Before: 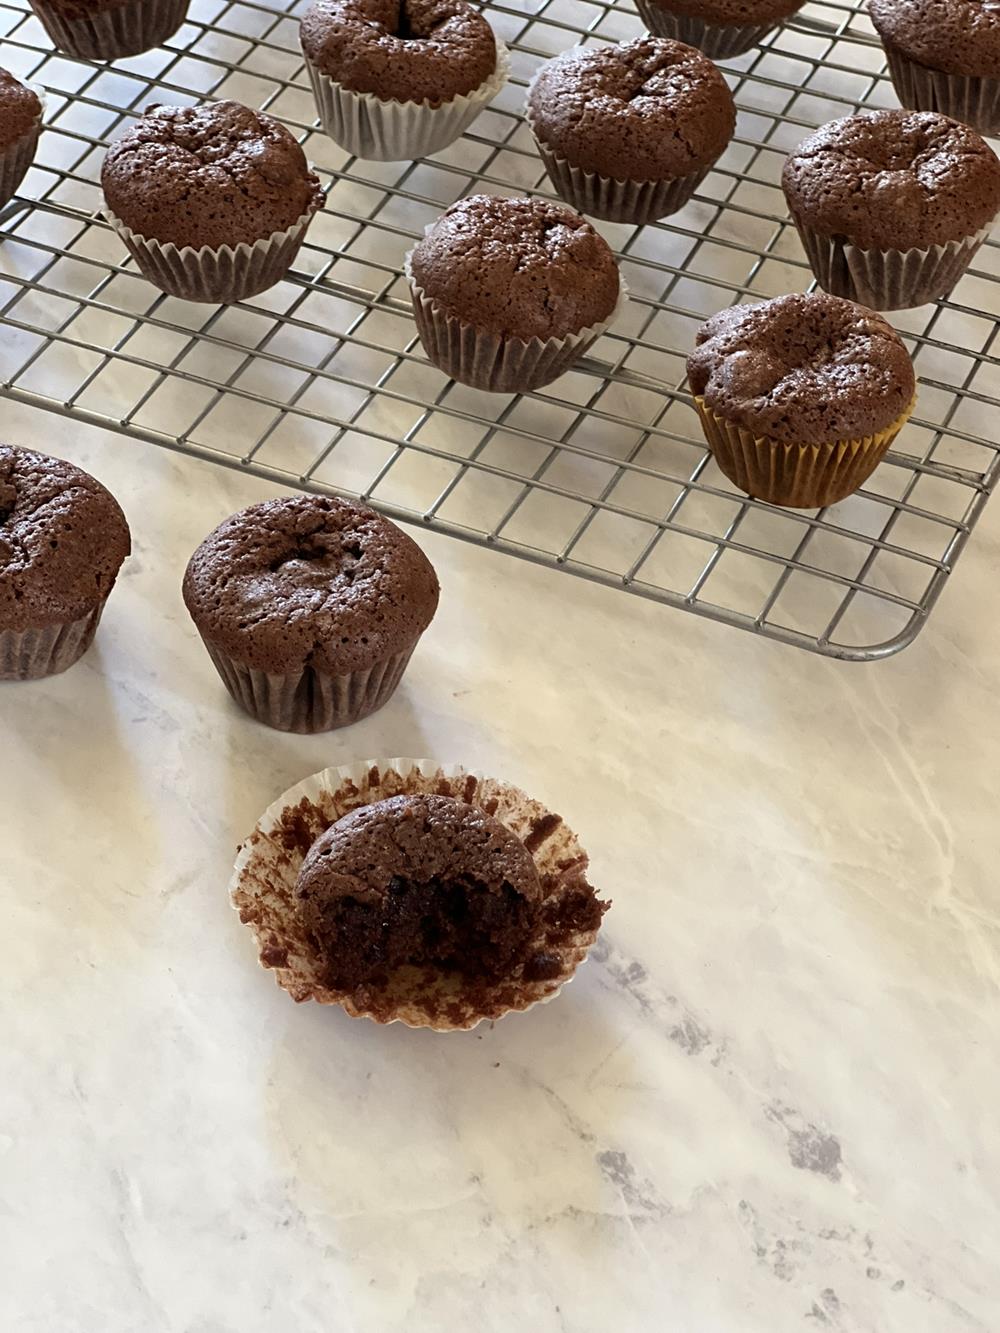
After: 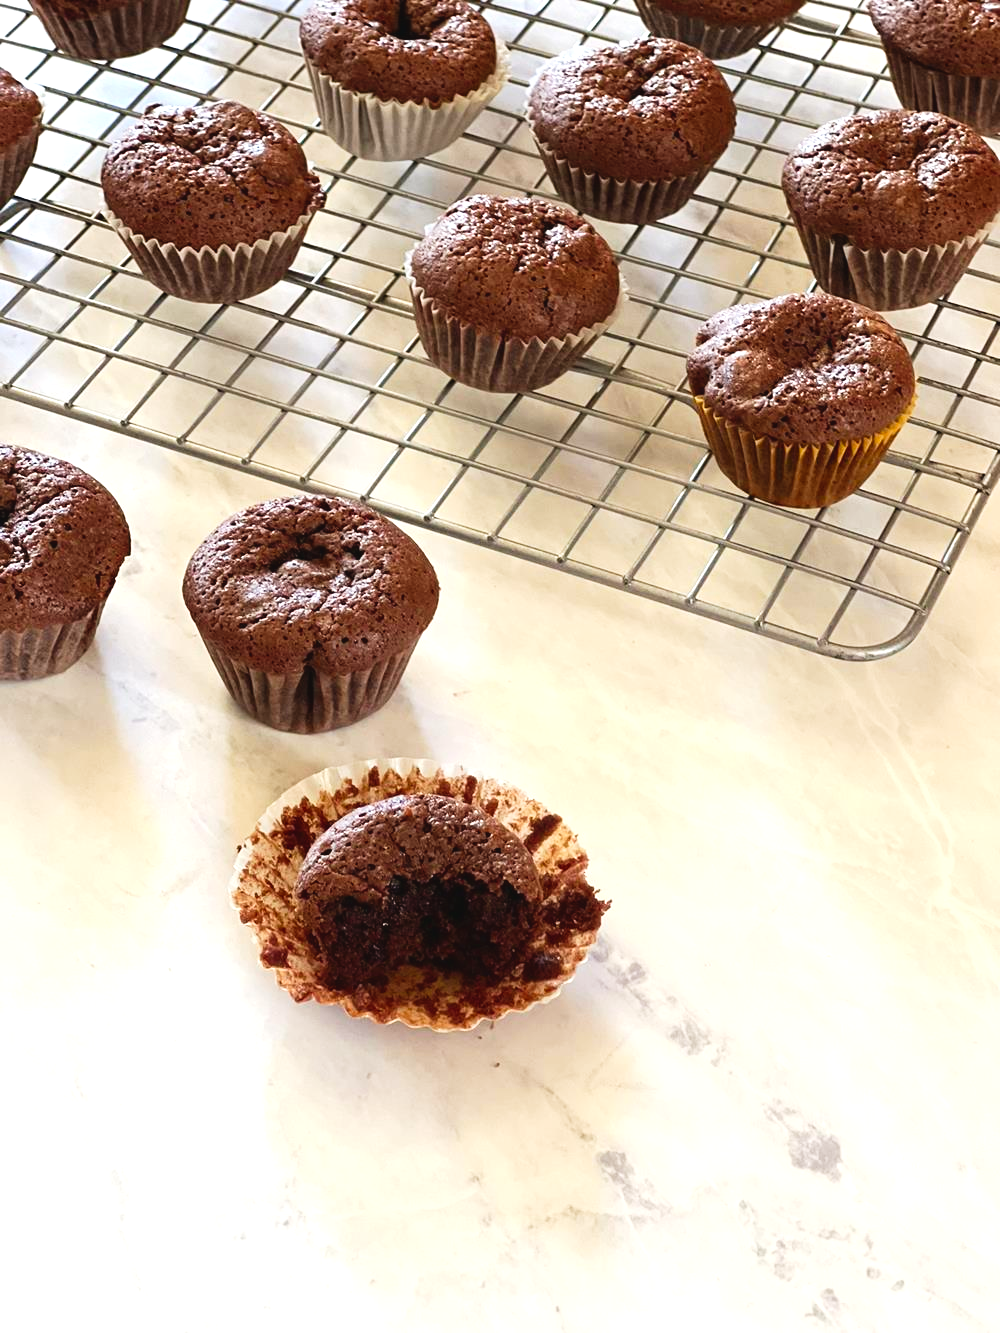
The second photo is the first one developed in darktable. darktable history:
tone curve: curves: ch0 [(0, 0.036) (0.119, 0.115) (0.461, 0.479) (0.715, 0.767) (0.817, 0.865) (1, 0.998)]; ch1 [(0, 0) (0.377, 0.416) (0.44, 0.461) (0.487, 0.49) (0.514, 0.525) (0.538, 0.561) (0.67, 0.713) (1, 1)]; ch2 [(0, 0) (0.38, 0.405) (0.463, 0.445) (0.492, 0.486) (0.529, 0.533) (0.578, 0.59) (0.653, 0.698) (1, 1)], preserve colors none
color correction: highlights b* 0.017, saturation 1.07
exposure: exposure 0.608 EV, compensate exposure bias true, compensate highlight preservation false
